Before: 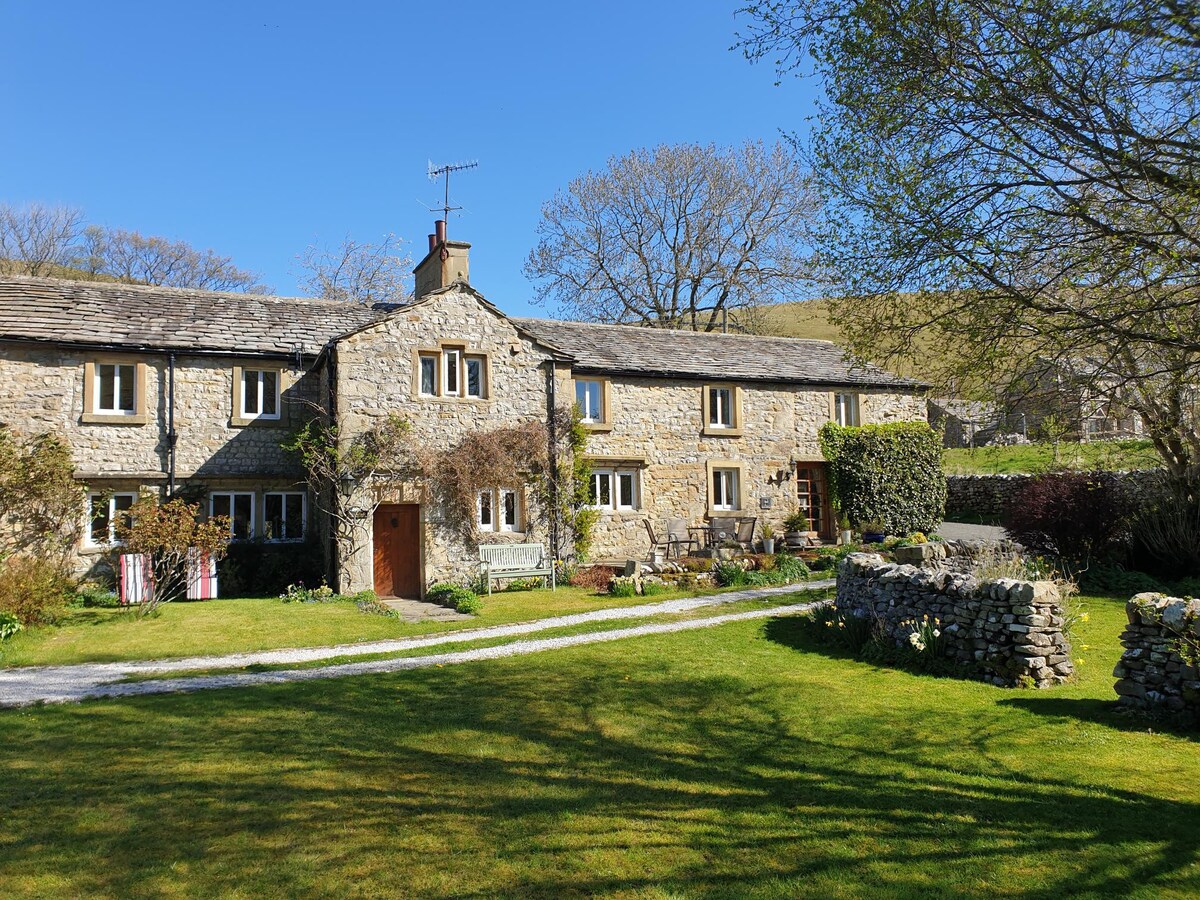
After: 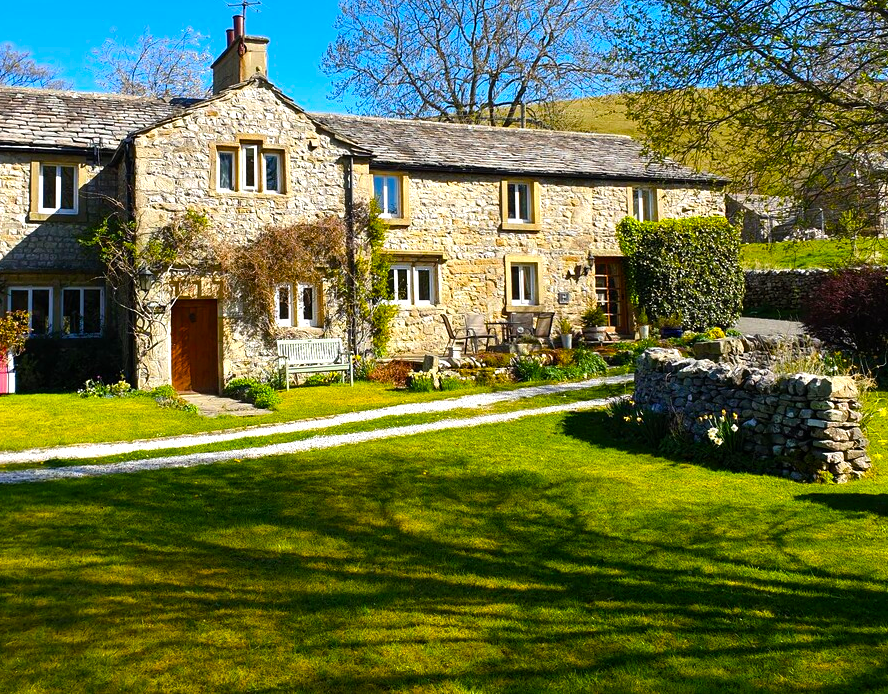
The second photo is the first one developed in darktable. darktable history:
crop: left 16.871%, top 22.857%, right 9.116%
color balance rgb: linear chroma grading › global chroma 9%, perceptual saturation grading › global saturation 36%, perceptual saturation grading › shadows 35%, perceptual brilliance grading › global brilliance 15%, perceptual brilliance grading › shadows -35%, global vibrance 15%
